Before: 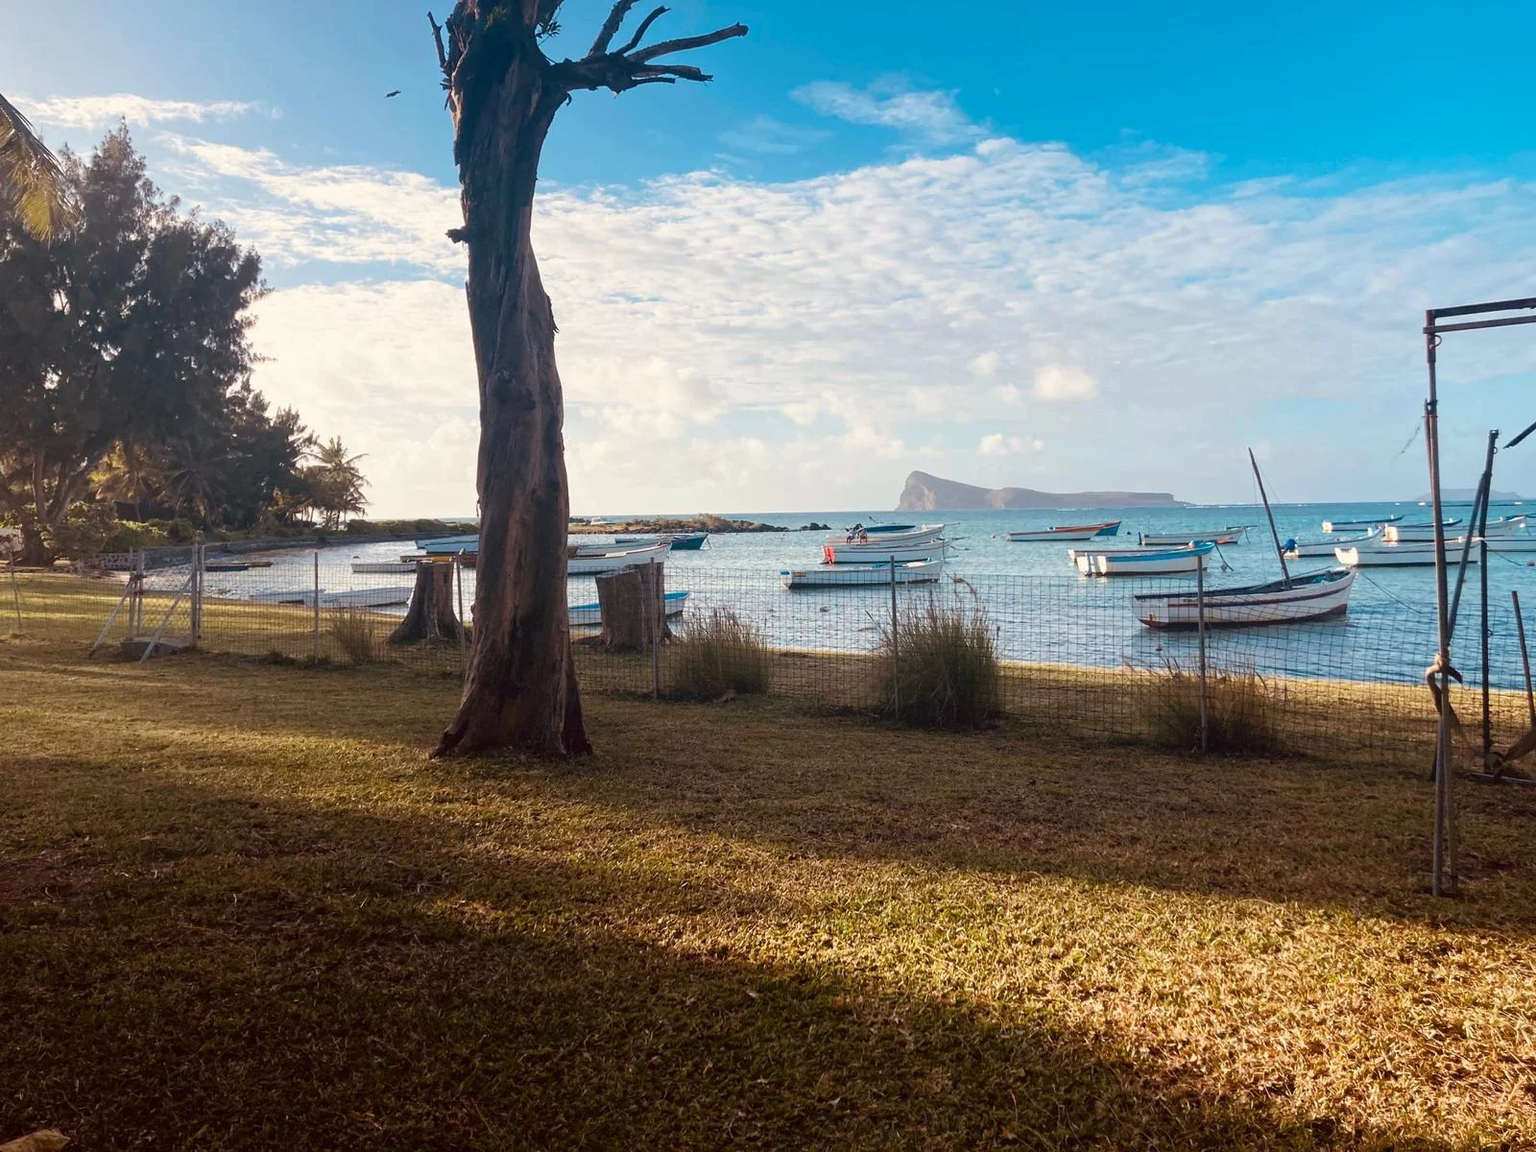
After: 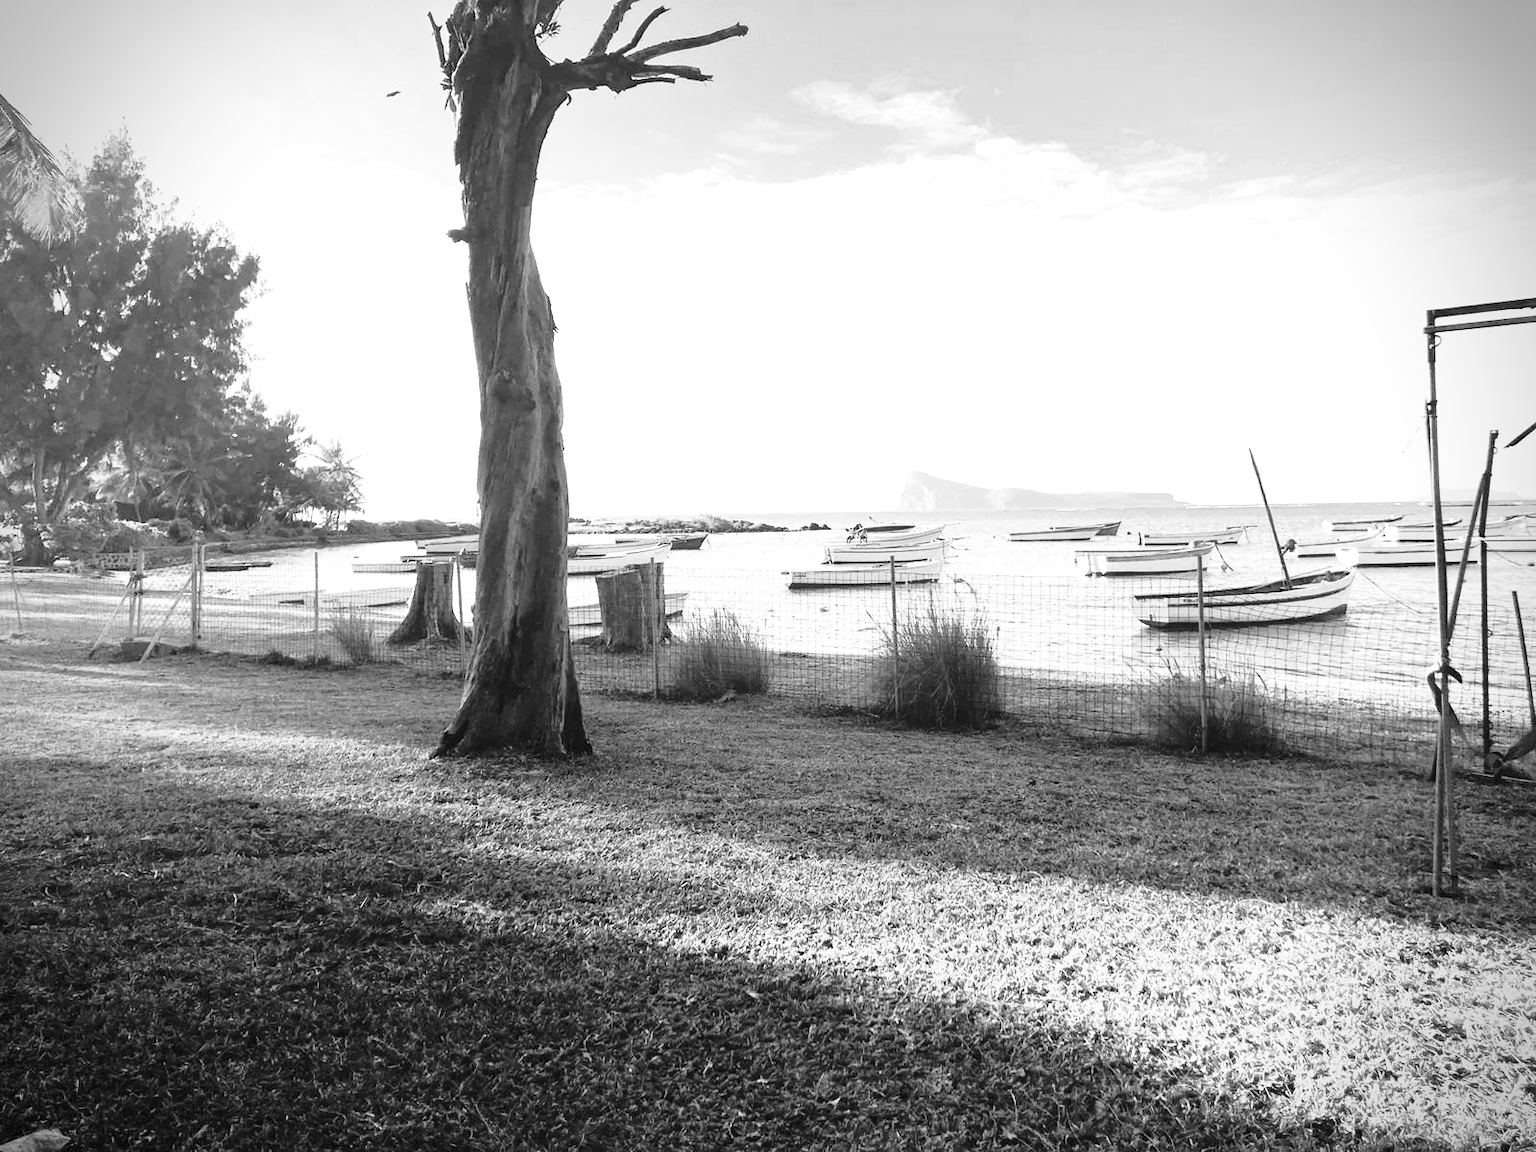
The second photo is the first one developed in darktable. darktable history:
color correction: highlights a* 4.02, highlights b* 4.98, shadows a* -7.55, shadows b* 4.98
vignetting: dithering 8-bit output, unbound false
monochrome: on, module defaults
base curve: curves: ch0 [(0, 0) (0.028, 0.03) (0.121, 0.232) (0.46, 0.748) (0.859, 0.968) (1, 1)], preserve colors none
white balance: red 1.009, blue 1.027
exposure: black level correction 0, exposure 0.95 EV, compensate exposure bias true, compensate highlight preservation false
shadows and highlights: radius 125.46, shadows 30.51, highlights -30.51, low approximation 0.01, soften with gaussian
